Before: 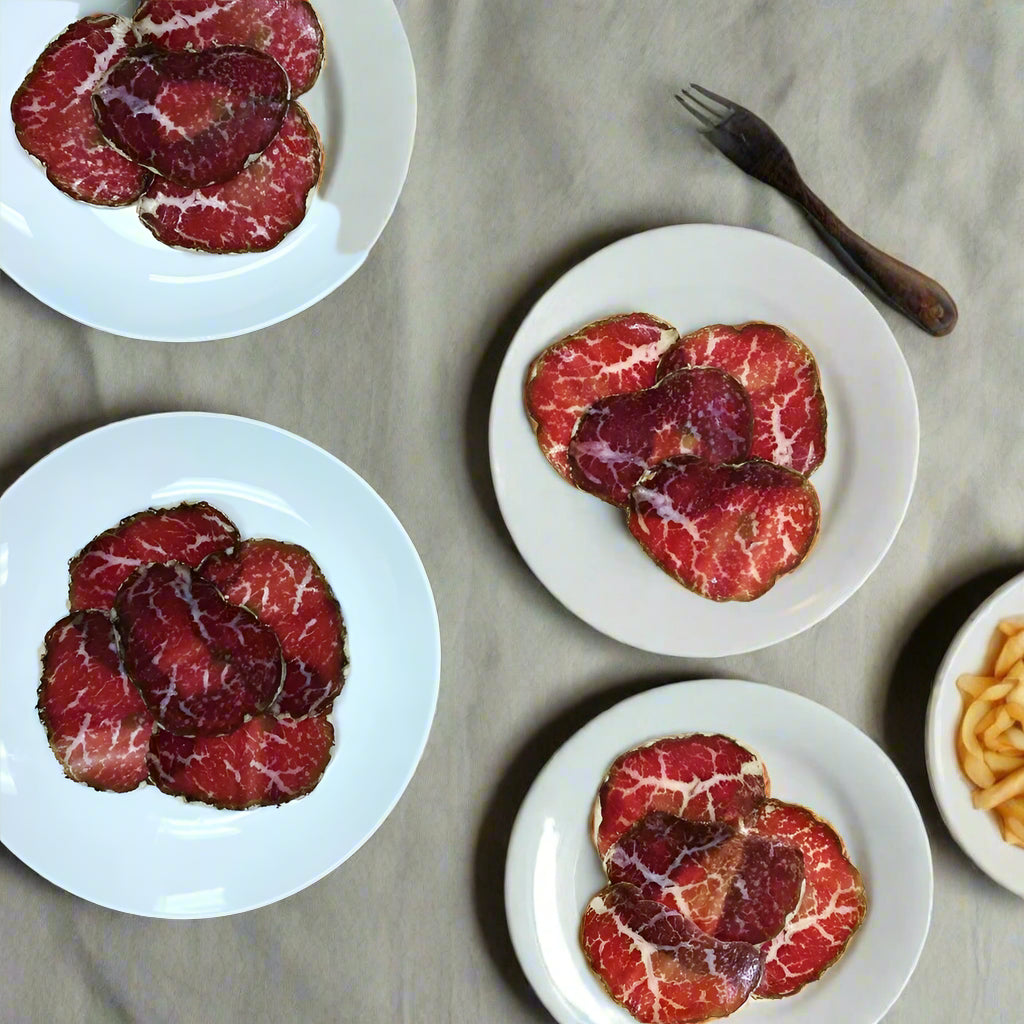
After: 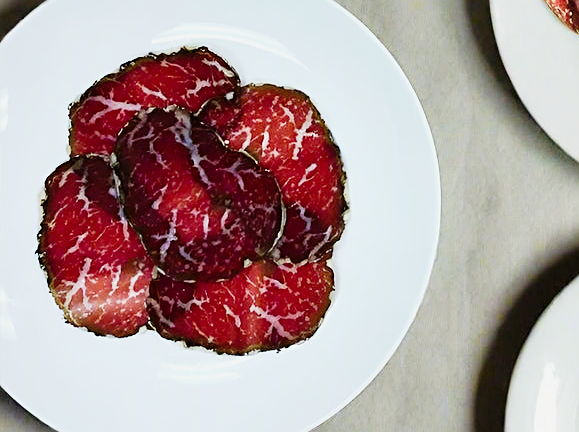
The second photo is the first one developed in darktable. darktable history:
tone curve: curves: ch0 [(0, 0.005) (0.103, 0.081) (0.196, 0.197) (0.391, 0.469) (0.491, 0.585) (0.638, 0.751) (0.822, 0.886) (0.997, 0.959)]; ch1 [(0, 0) (0.172, 0.123) (0.324, 0.253) (0.396, 0.388) (0.474, 0.479) (0.499, 0.498) (0.529, 0.528) (0.579, 0.614) (0.633, 0.677) (0.812, 0.856) (1, 1)]; ch2 [(0, 0) (0.411, 0.424) (0.459, 0.478) (0.5, 0.501) (0.517, 0.526) (0.553, 0.583) (0.609, 0.646) (0.708, 0.768) (0.839, 0.916) (1, 1)], preserve colors none
crop: top 44.513%, right 43.43%, bottom 13.265%
tone equalizer: edges refinement/feathering 500, mask exposure compensation -1.57 EV, preserve details no
sharpen: on, module defaults
